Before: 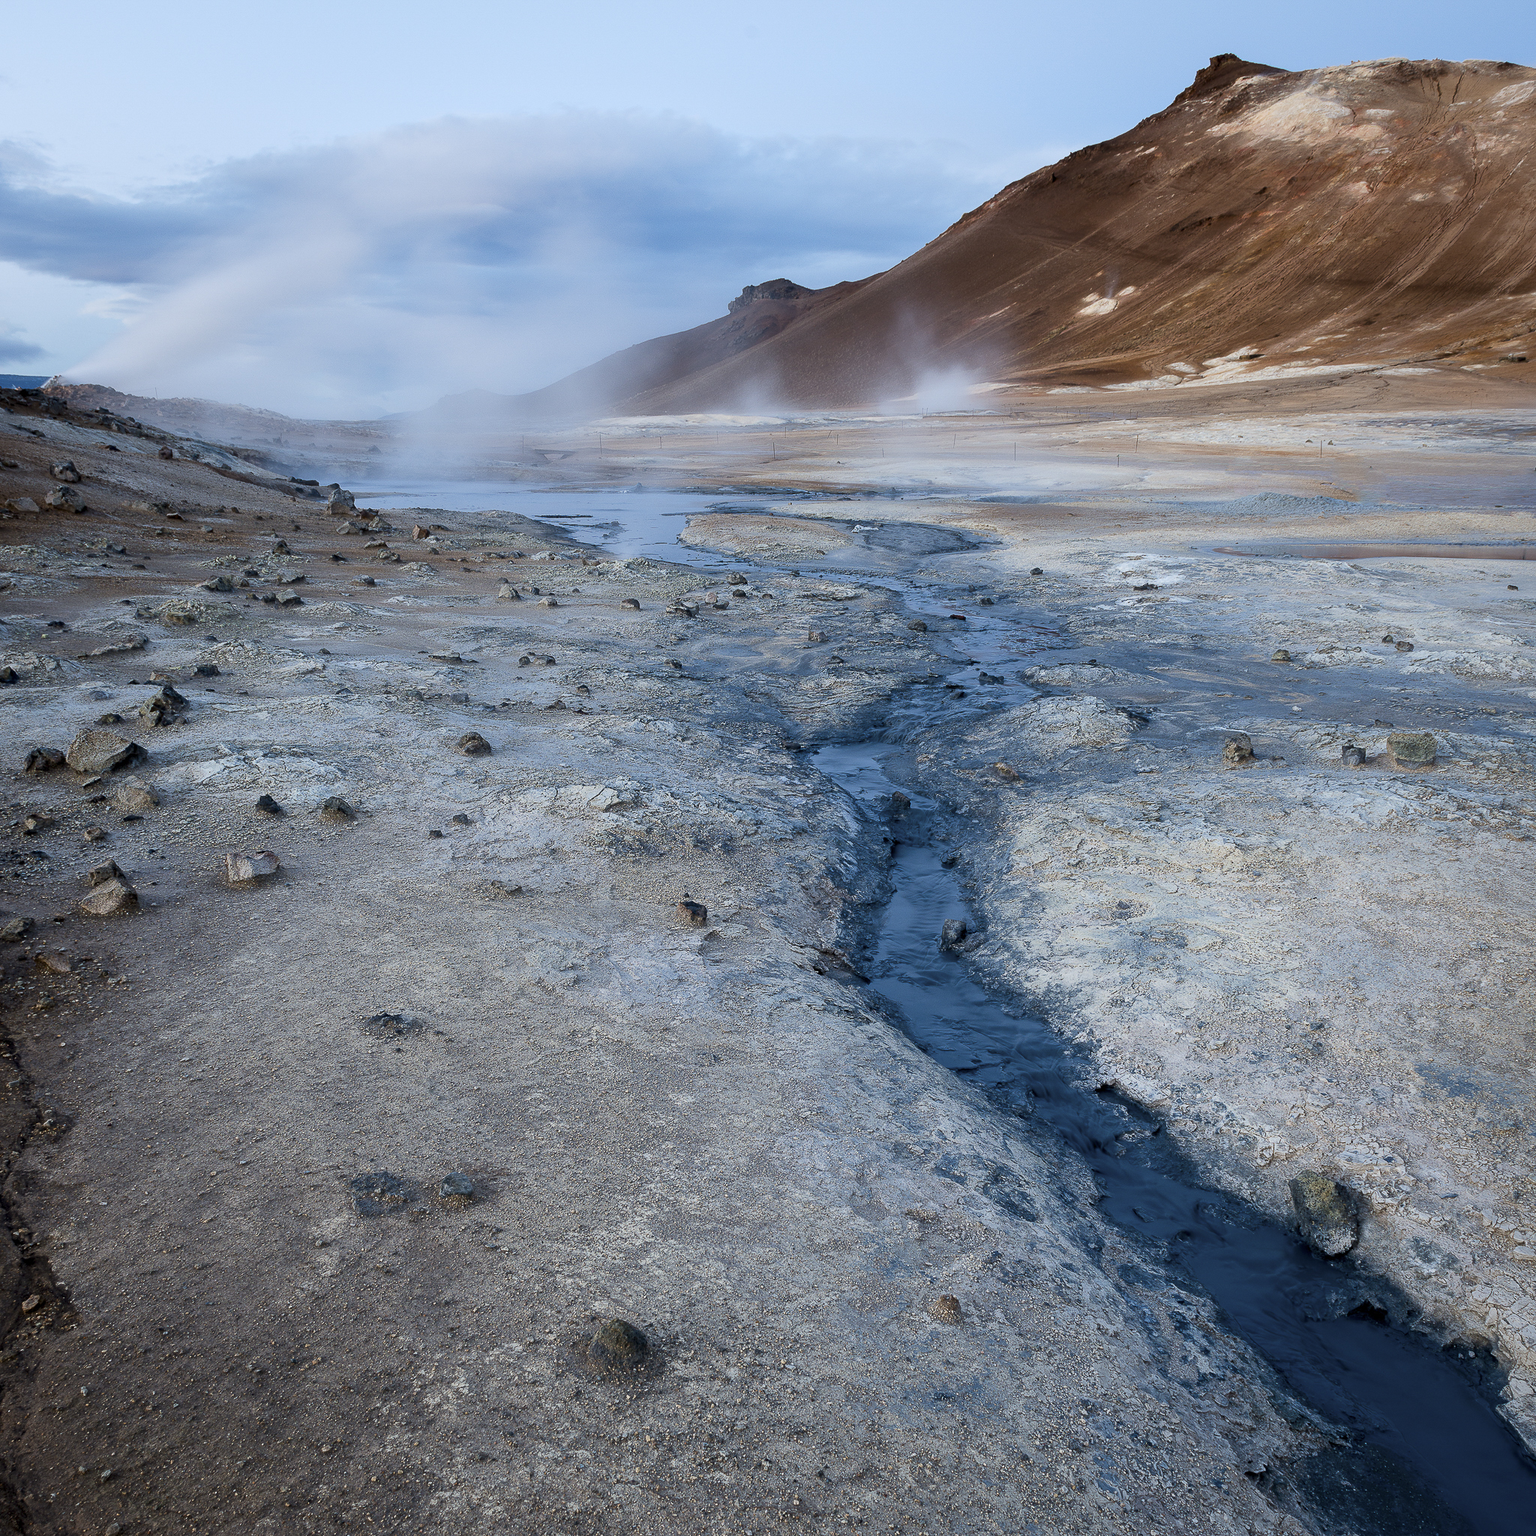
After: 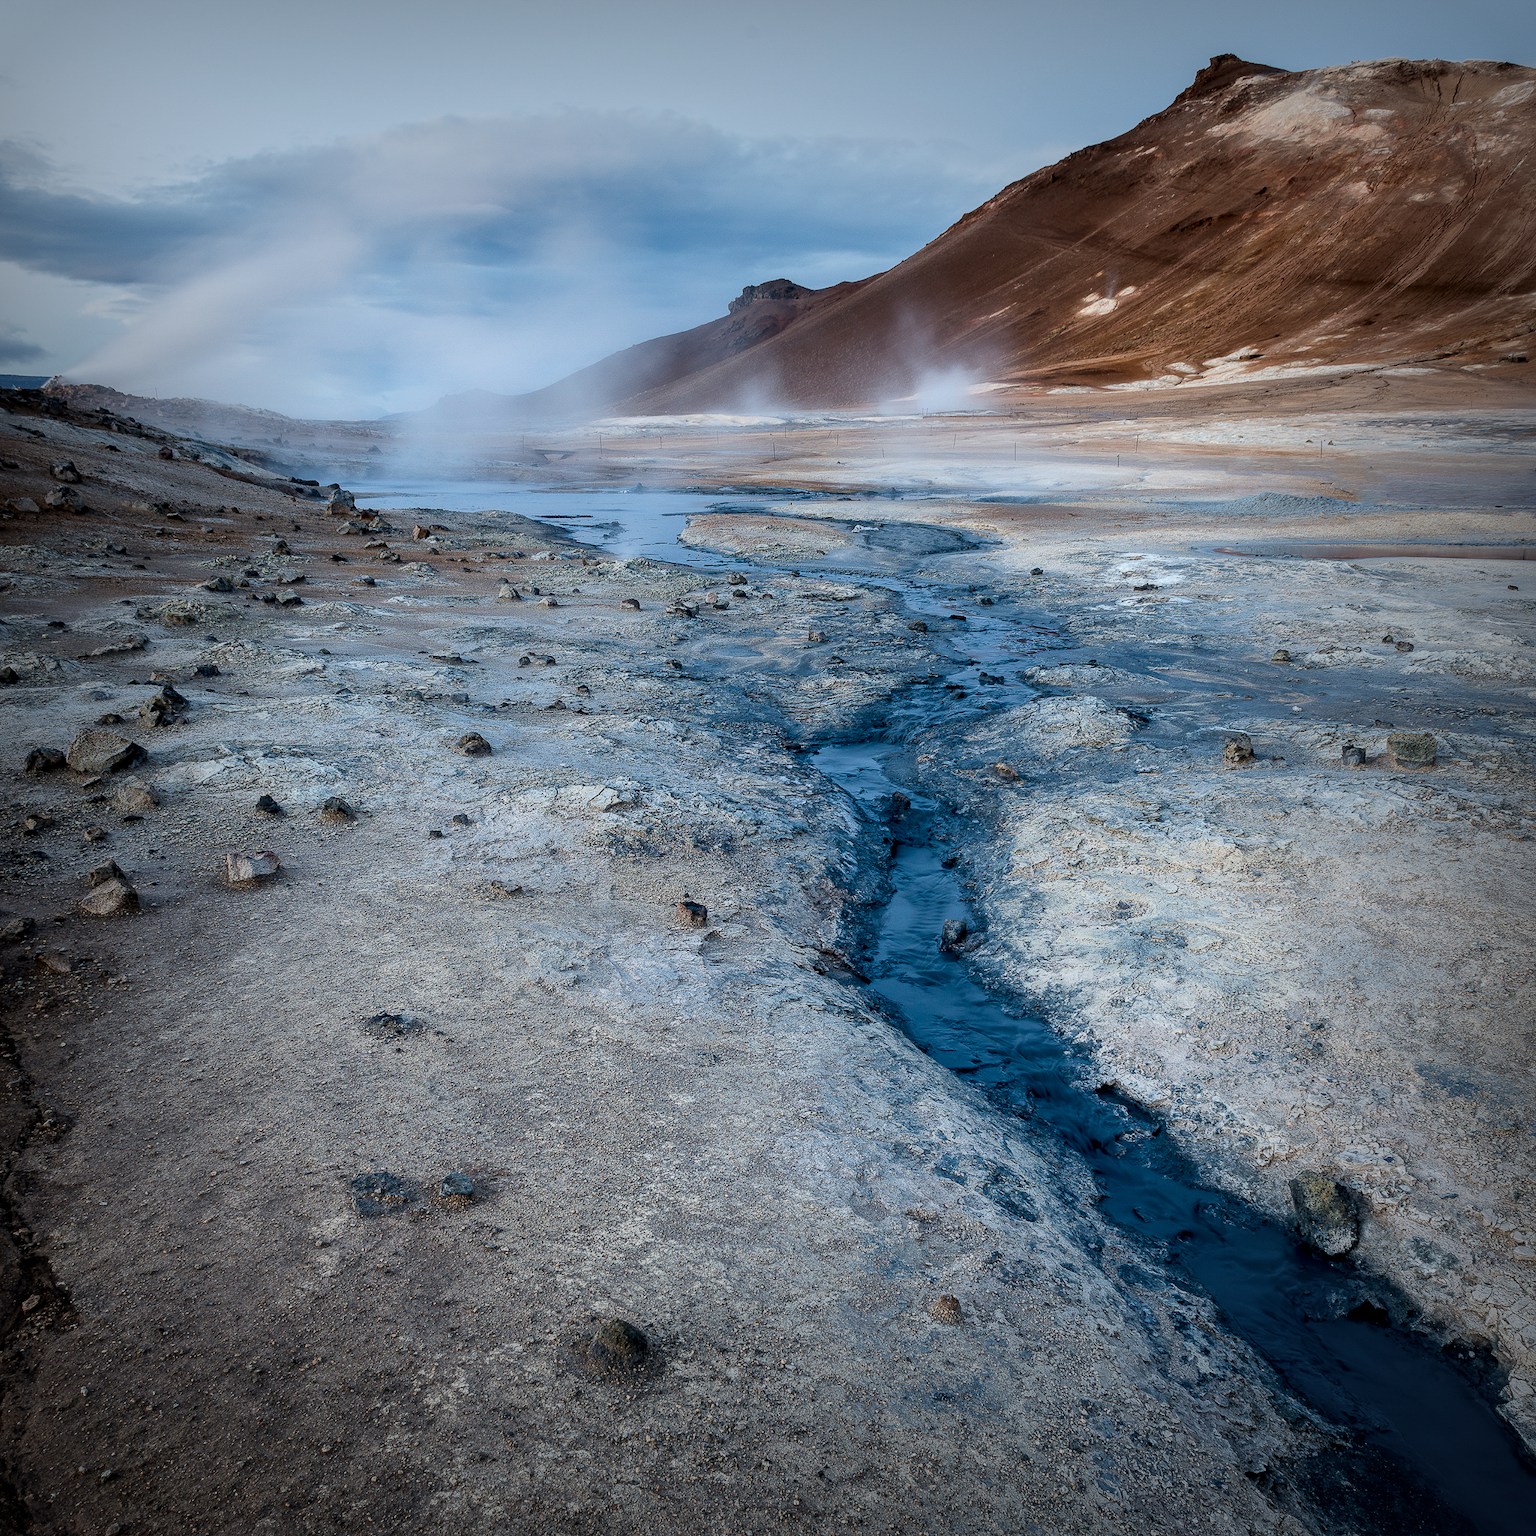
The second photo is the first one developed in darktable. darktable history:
vignetting: fall-off start 52.79%, brightness -0.577, saturation -0.261, automatic ratio true, width/height ratio 1.319, shape 0.209
local contrast: detail 130%
